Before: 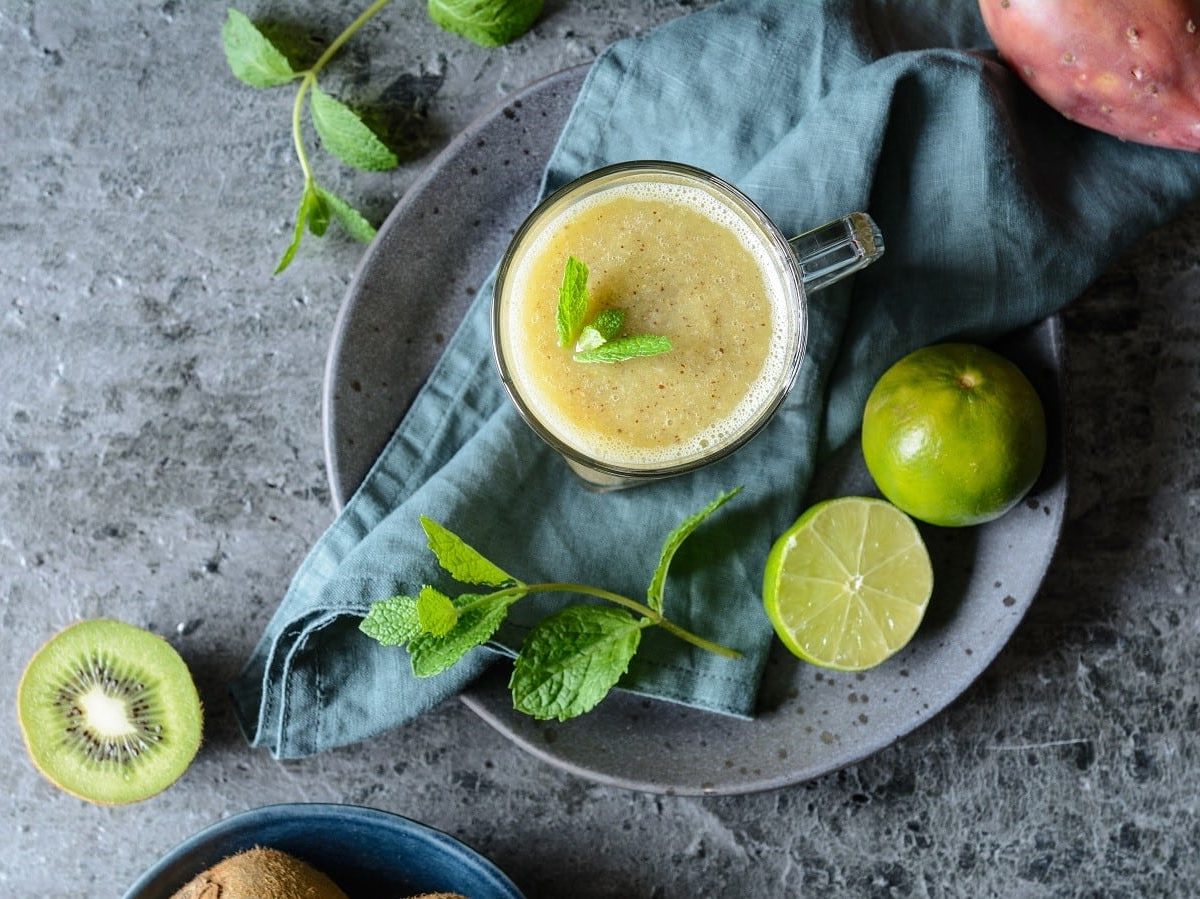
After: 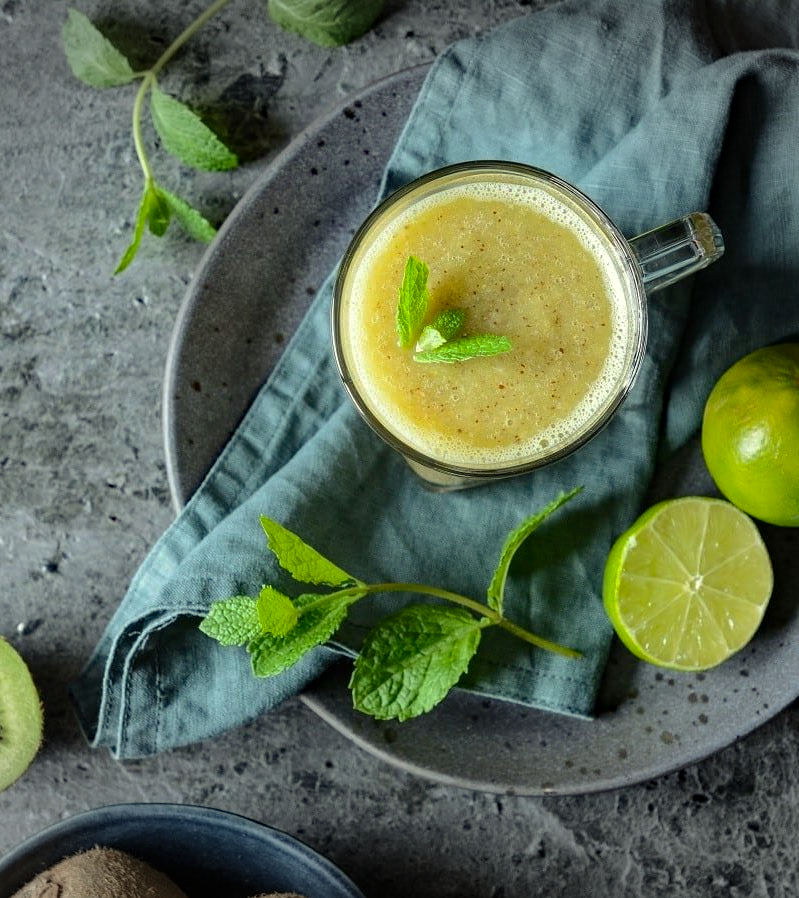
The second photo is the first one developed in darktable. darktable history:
vignetting: fall-off start 99.16%, brightness -0.323, width/height ratio 1.311
haze removal: compatibility mode true, adaptive false
color correction: highlights a* -5.72, highlights b* 11.38
base curve: curves: ch0 [(0, 0) (0.74, 0.67) (1, 1)], preserve colors none
tone equalizer: edges refinement/feathering 500, mask exposure compensation -1.57 EV, preserve details no
crop and rotate: left 13.351%, right 20.01%
